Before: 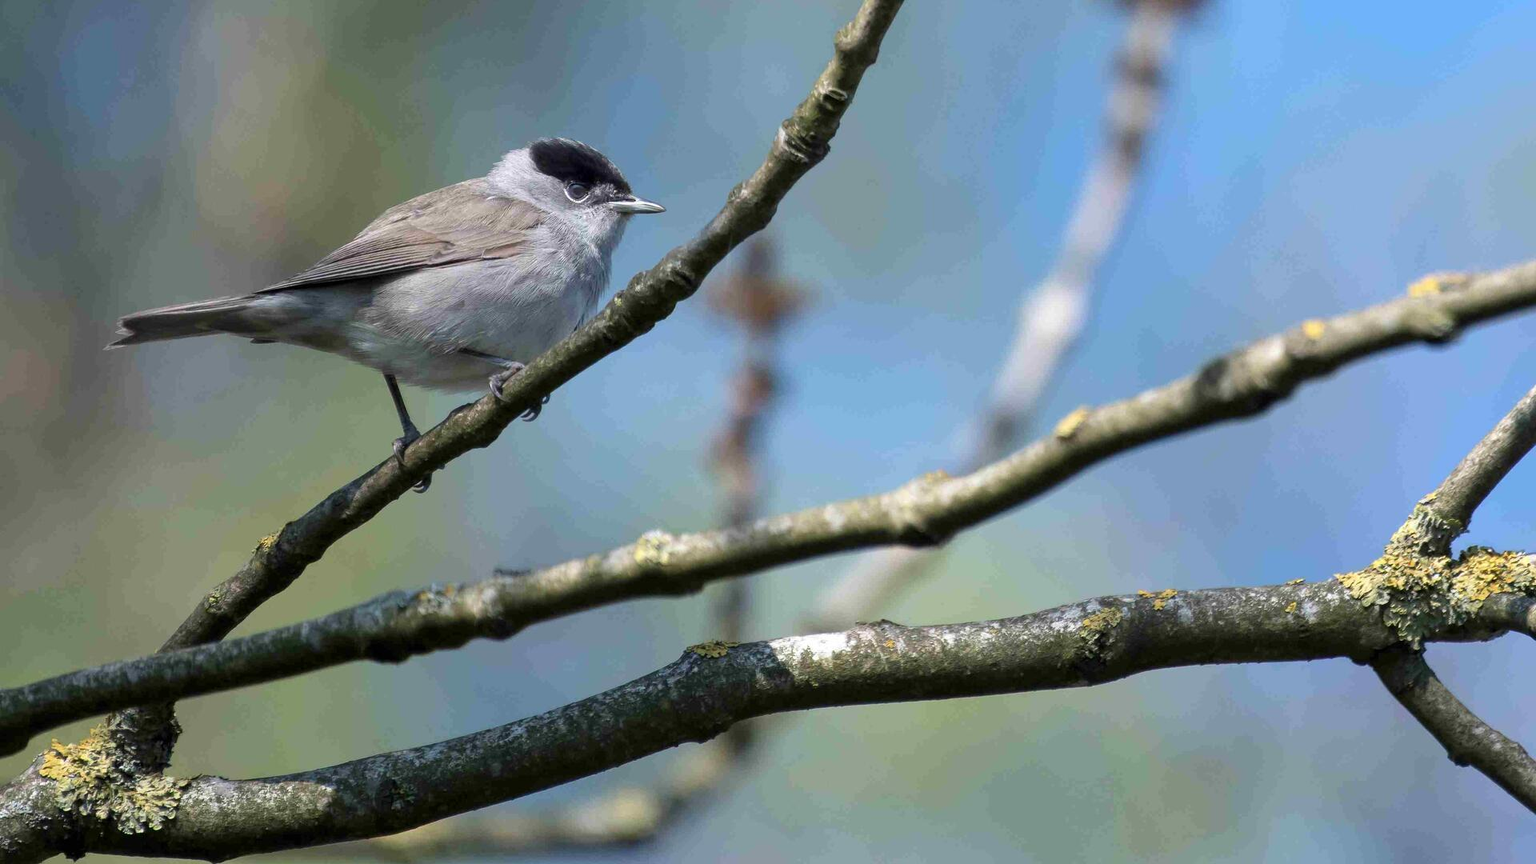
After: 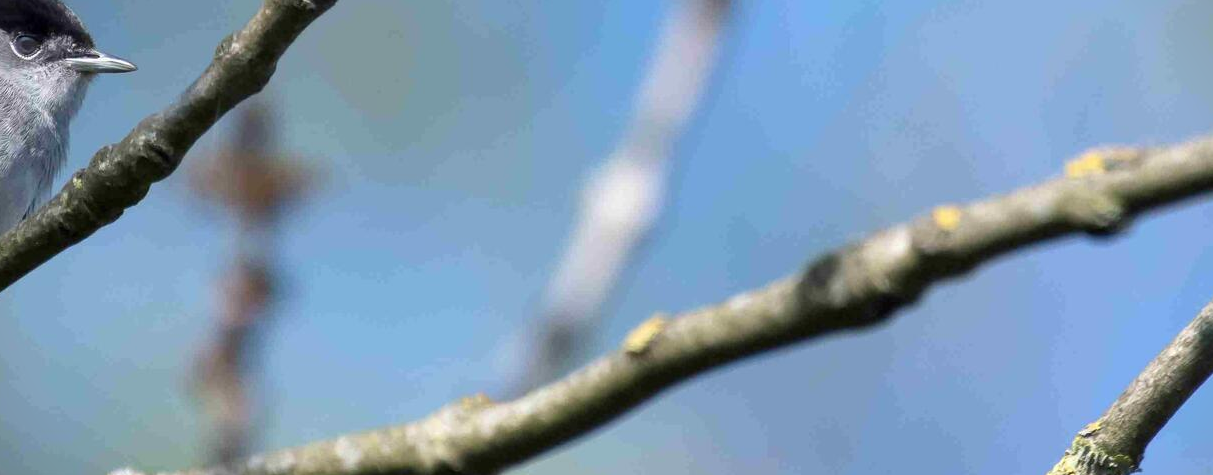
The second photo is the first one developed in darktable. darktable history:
exposure: compensate exposure bias true, compensate highlight preservation false
crop: left 36.198%, top 17.969%, right 0.578%, bottom 38.049%
vignetting: fall-off start 100.06%, width/height ratio 1.311
